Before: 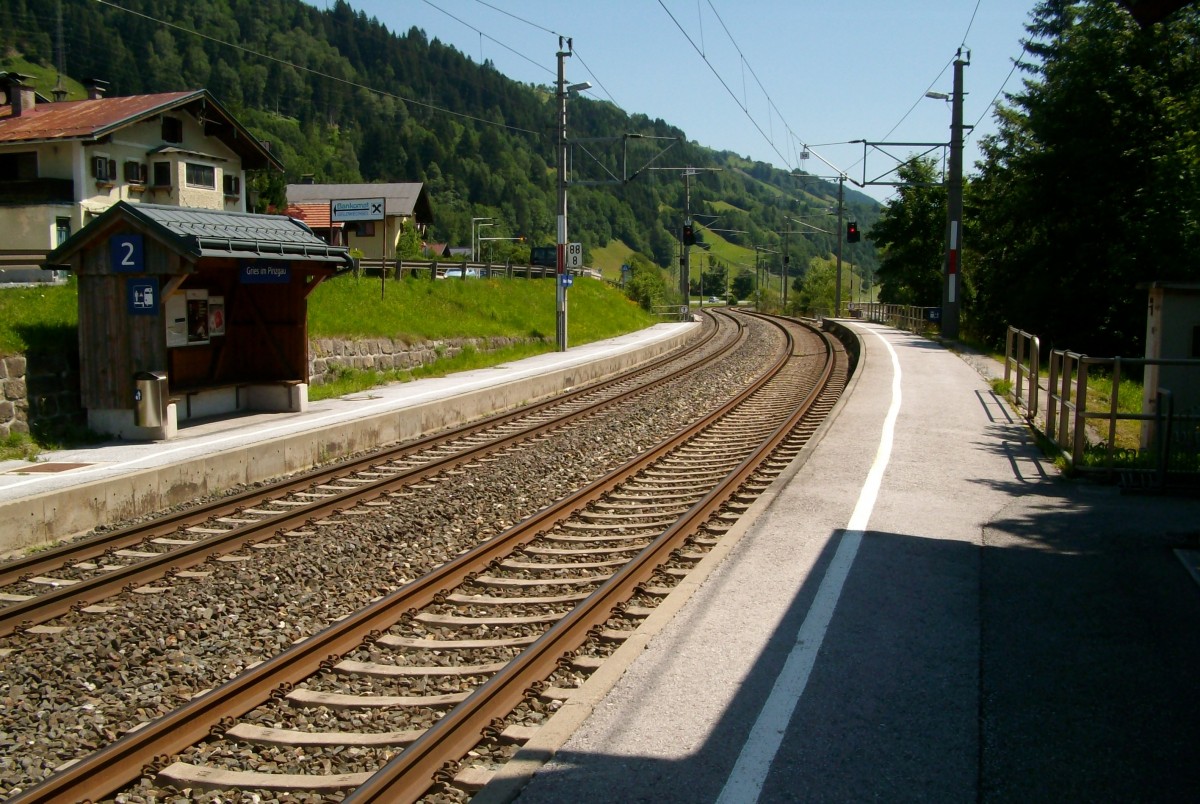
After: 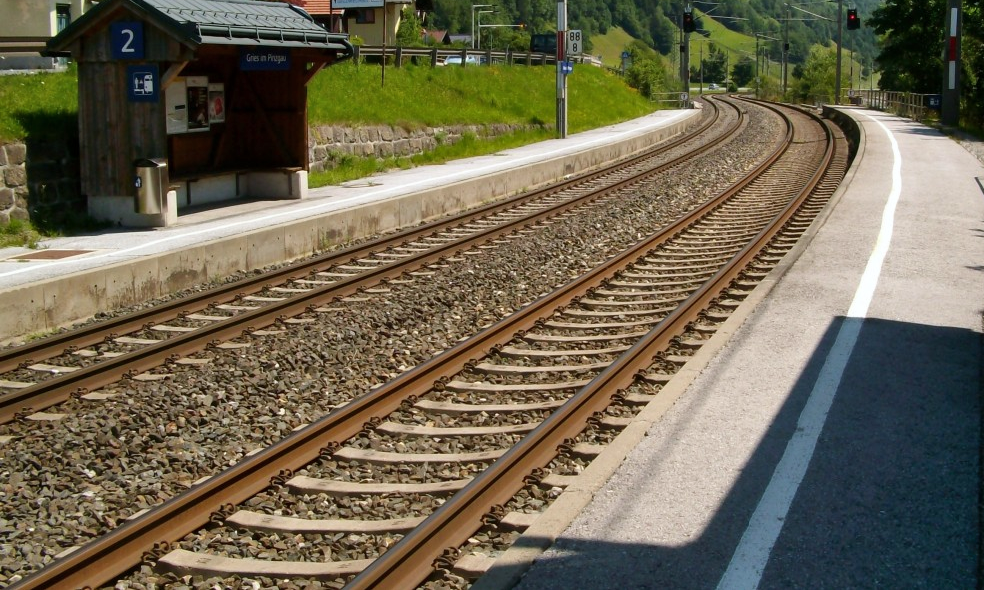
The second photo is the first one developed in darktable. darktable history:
crop: top 26.531%, right 17.959%
shadows and highlights: soften with gaussian
white balance: red 0.988, blue 1.017
